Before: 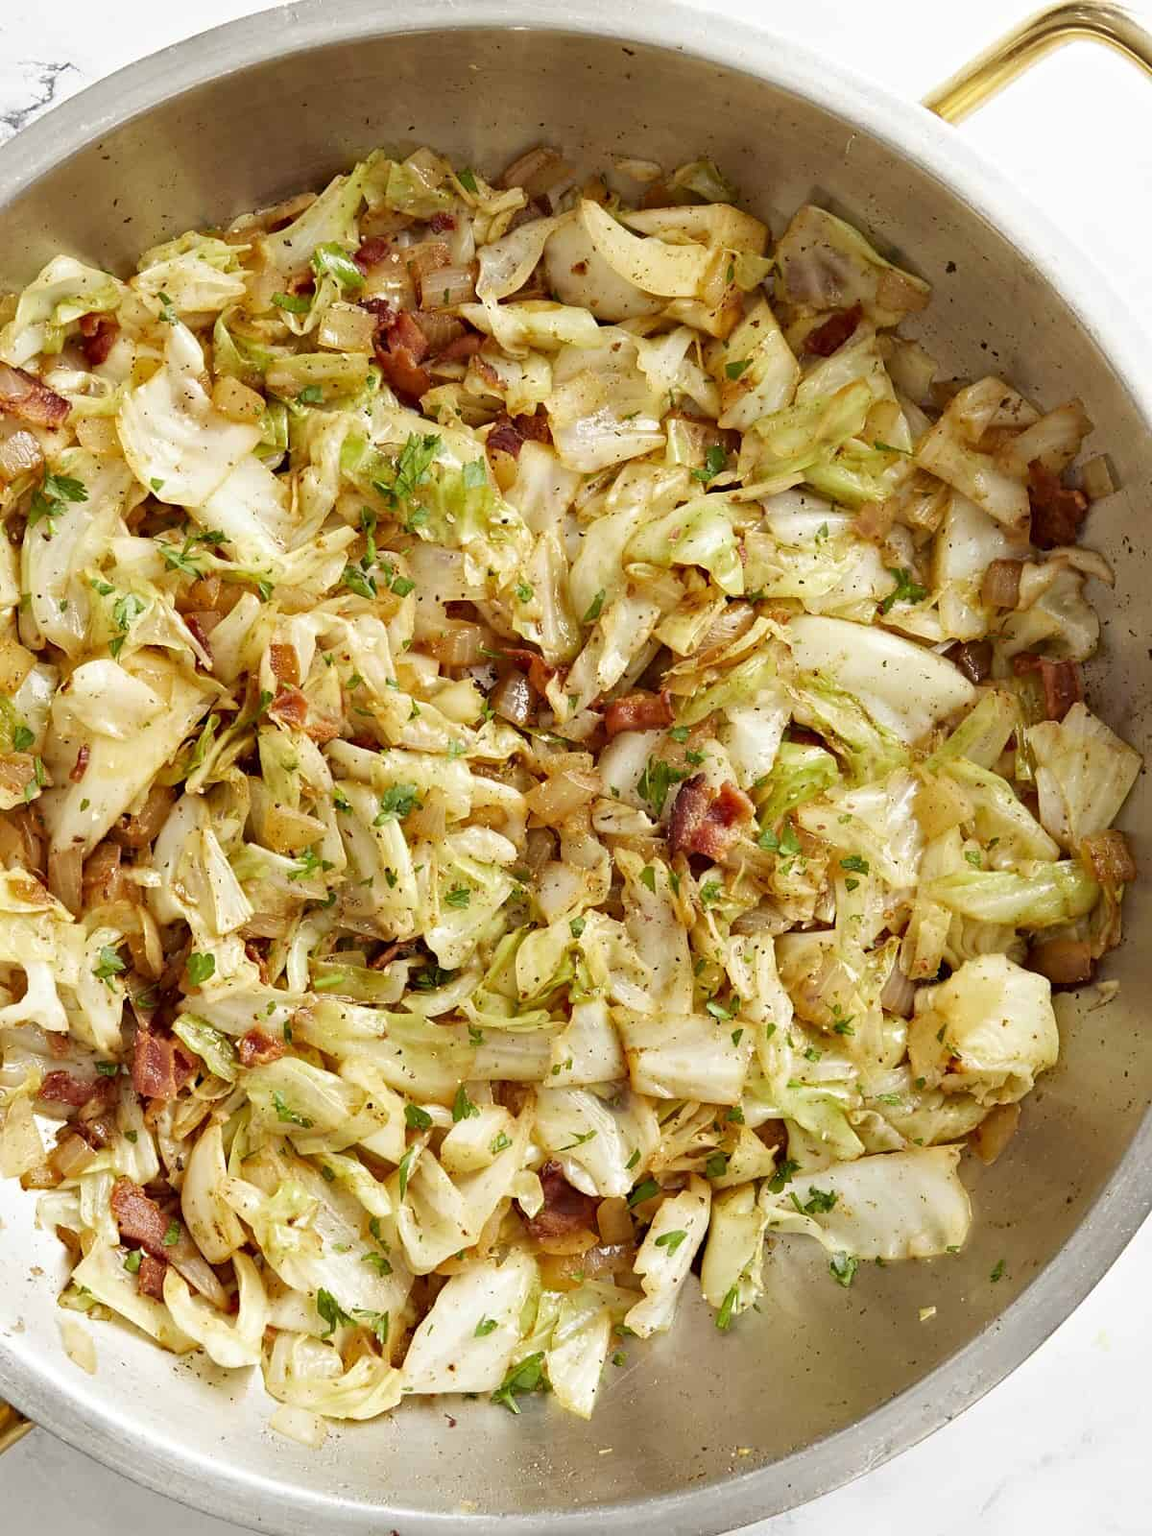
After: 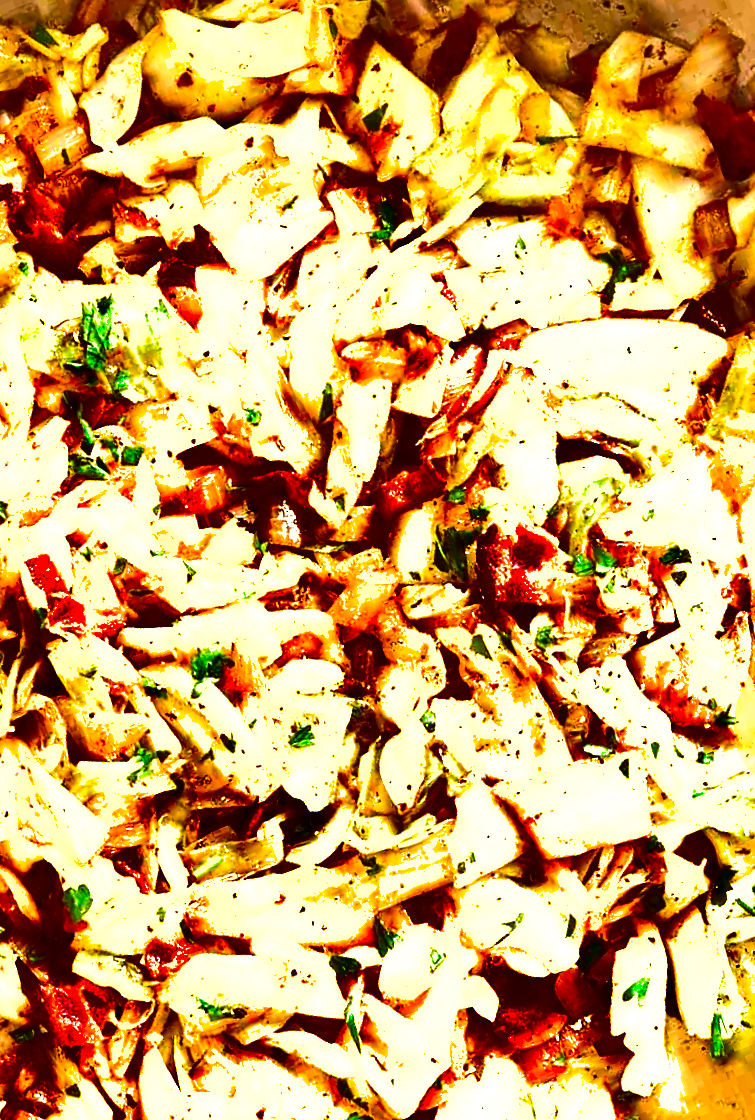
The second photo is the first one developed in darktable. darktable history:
crop and rotate: angle 21.05°, left 6.766%, right 4.331%, bottom 1.093%
shadows and highlights: shadows 24.7, highlights -79.32, soften with gaussian
exposure: black level correction -0.002, exposure 1.355 EV, compensate exposure bias true, compensate highlight preservation false
contrast brightness saturation: contrast 0.232, brightness 0.102, saturation 0.289
local contrast: mode bilateral grid, contrast 50, coarseness 49, detail 150%, midtone range 0.2
